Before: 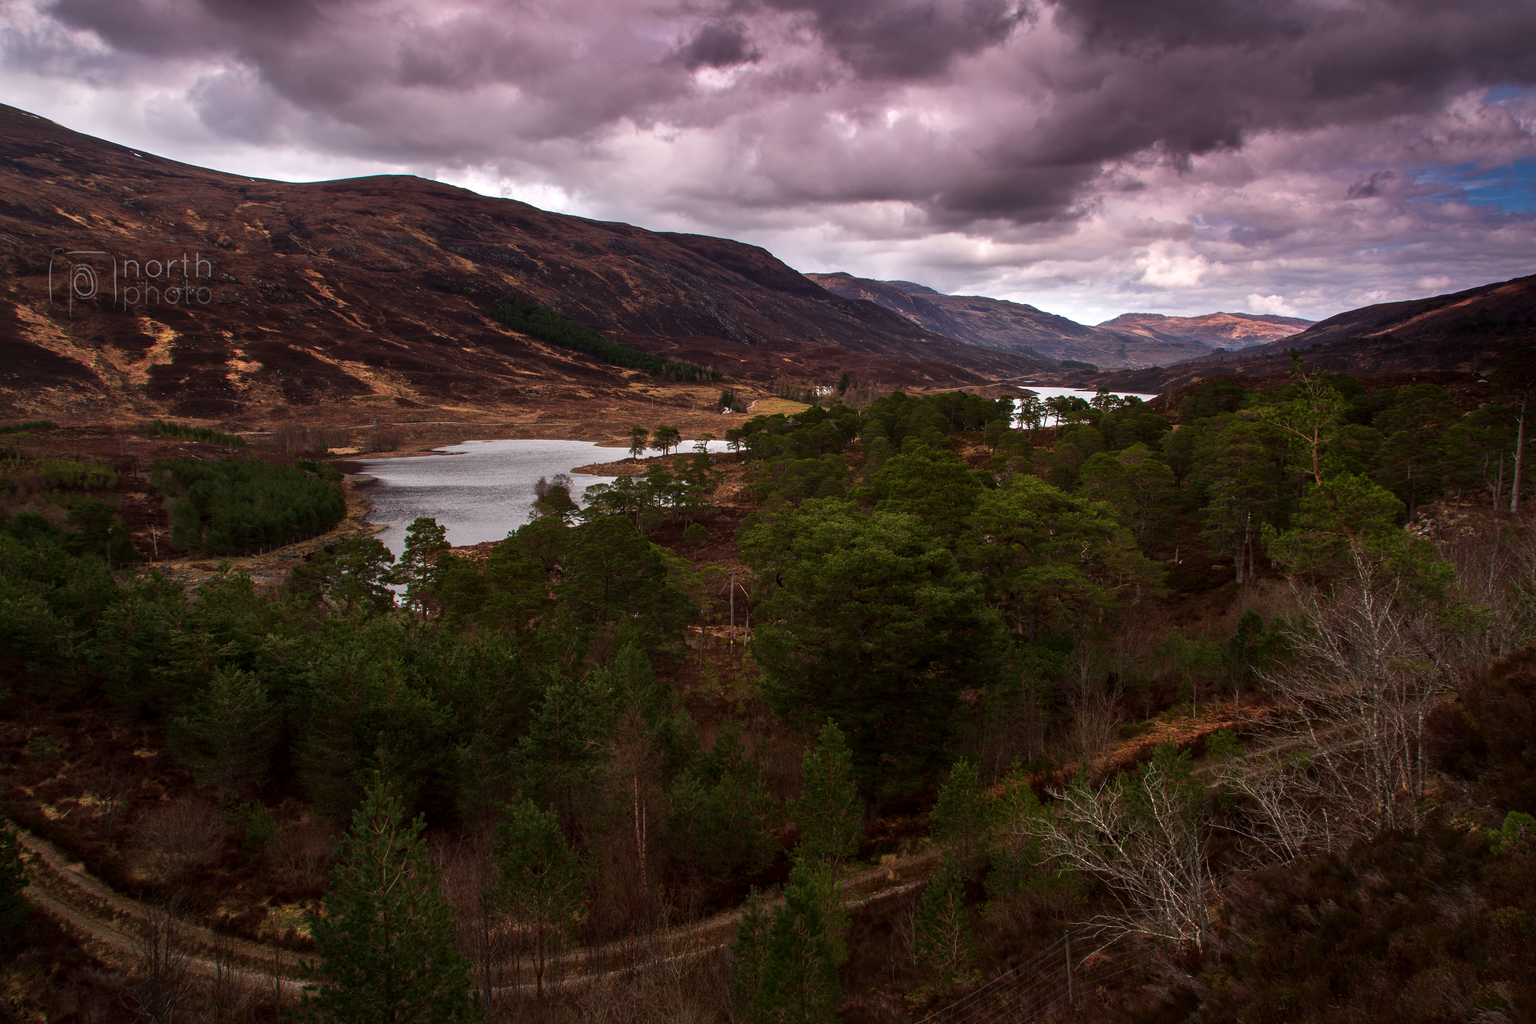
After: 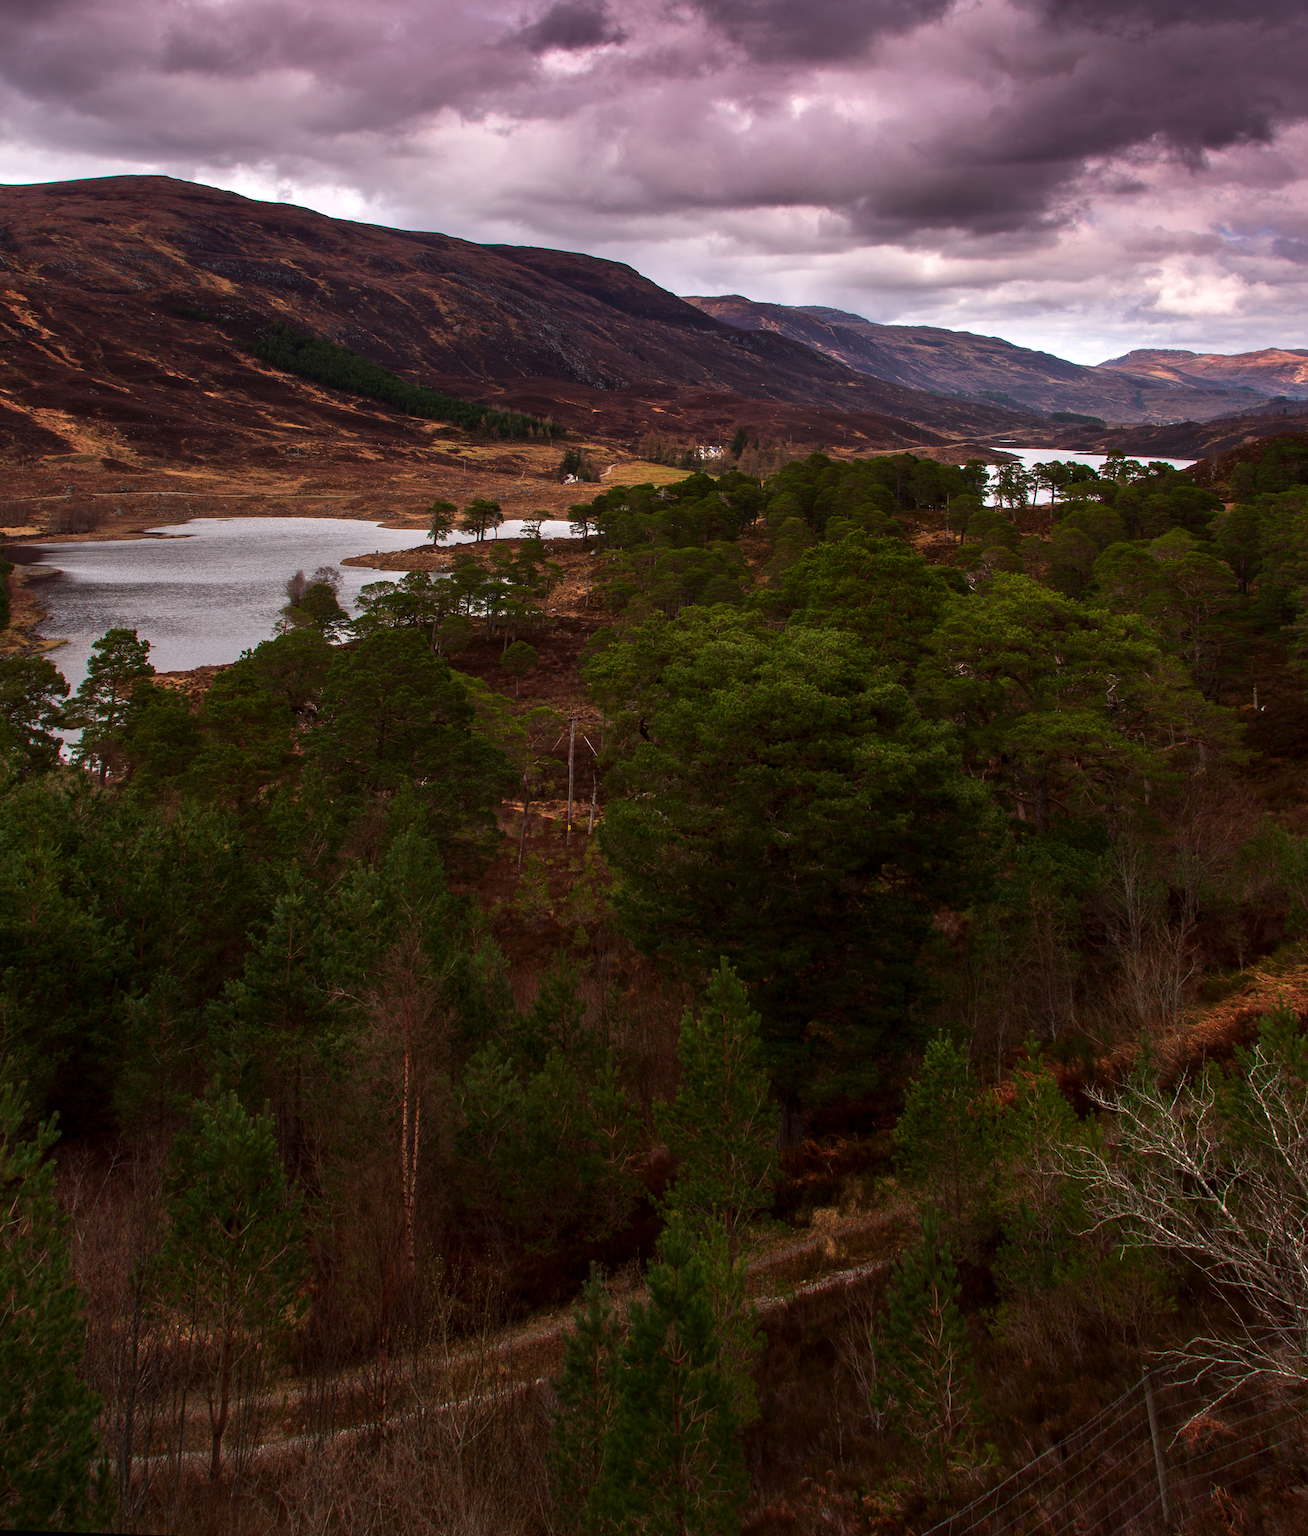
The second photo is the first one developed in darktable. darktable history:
rotate and perspective: rotation 0.72°, lens shift (vertical) -0.352, lens shift (horizontal) -0.051, crop left 0.152, crop right 0.859, crop top 0.019, crop bottom 0.964
contrast brightness saturation: saturation 0.13
crop and rotate: left 15.446%, right 17.836%
